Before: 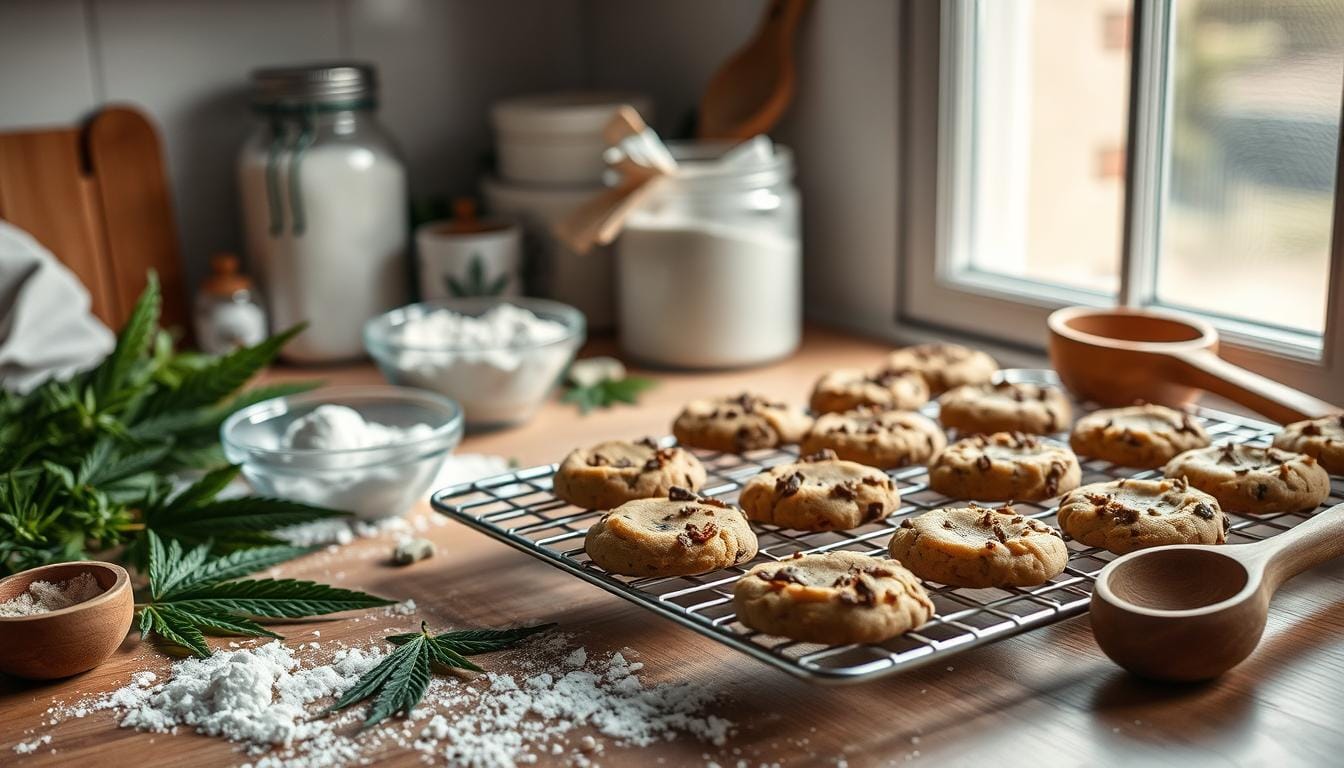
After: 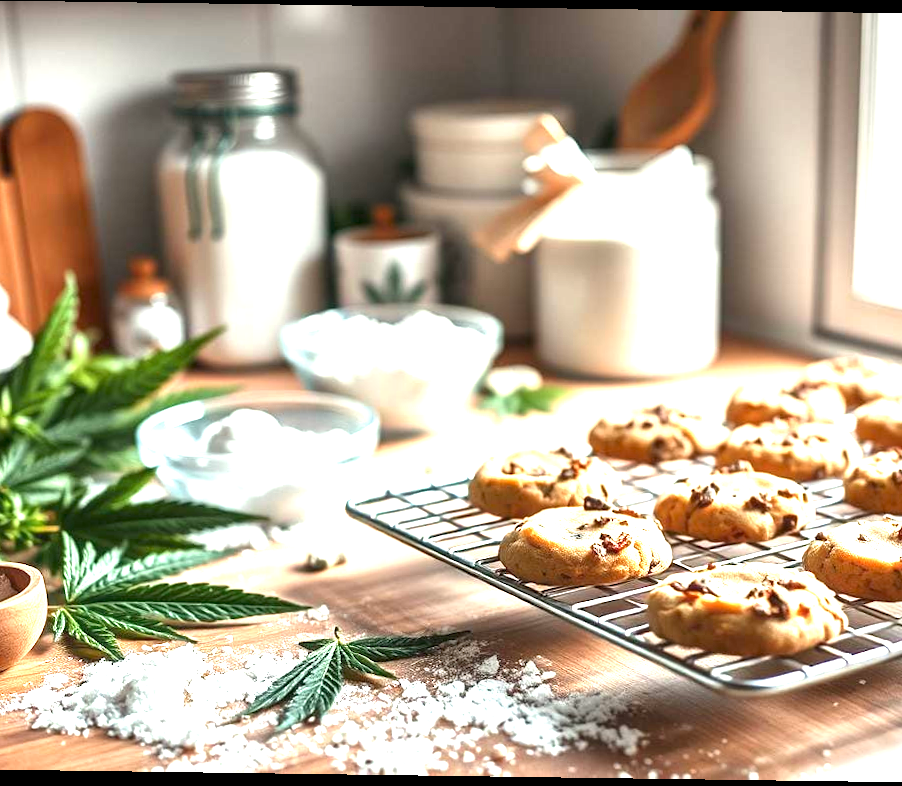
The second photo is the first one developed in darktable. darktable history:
crop and rotate: left 6.617%, right 26.717%
exposure: exposure 2 EV, compensate highlight preservation false
rotate and perspective: rotation 0.8°, automatic cropping off
